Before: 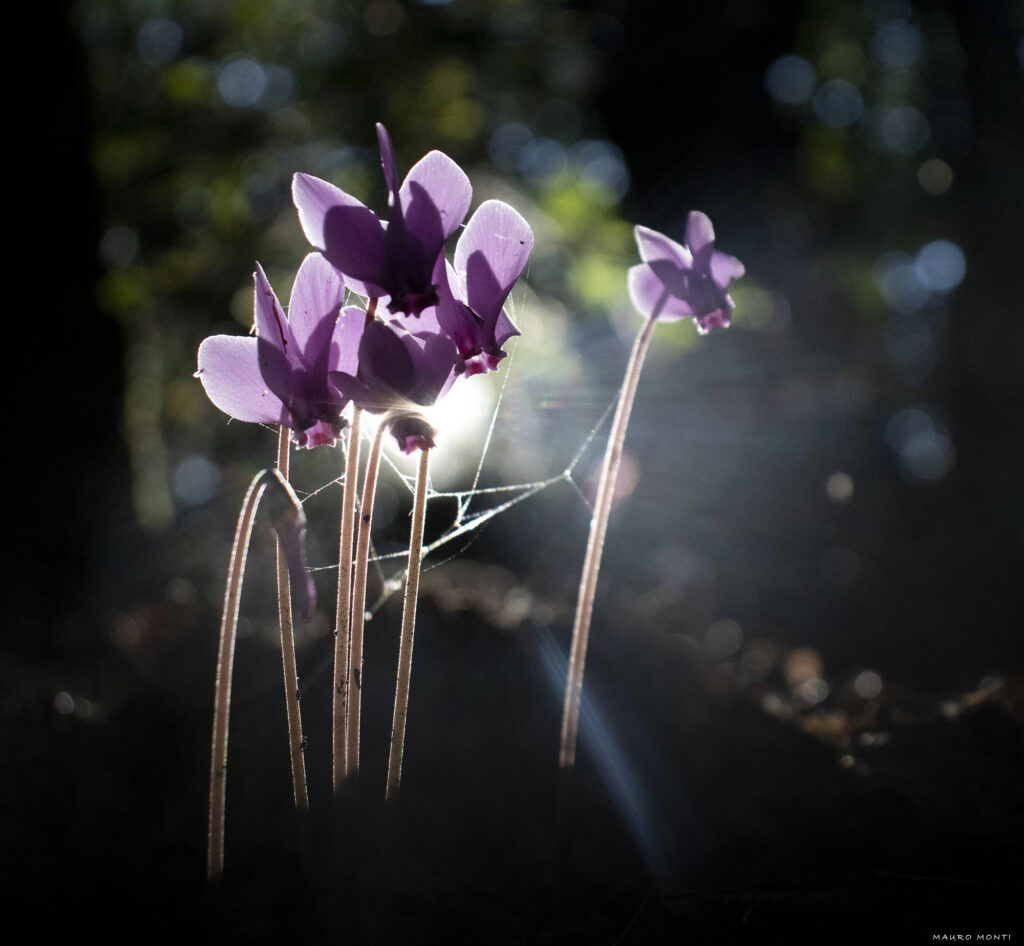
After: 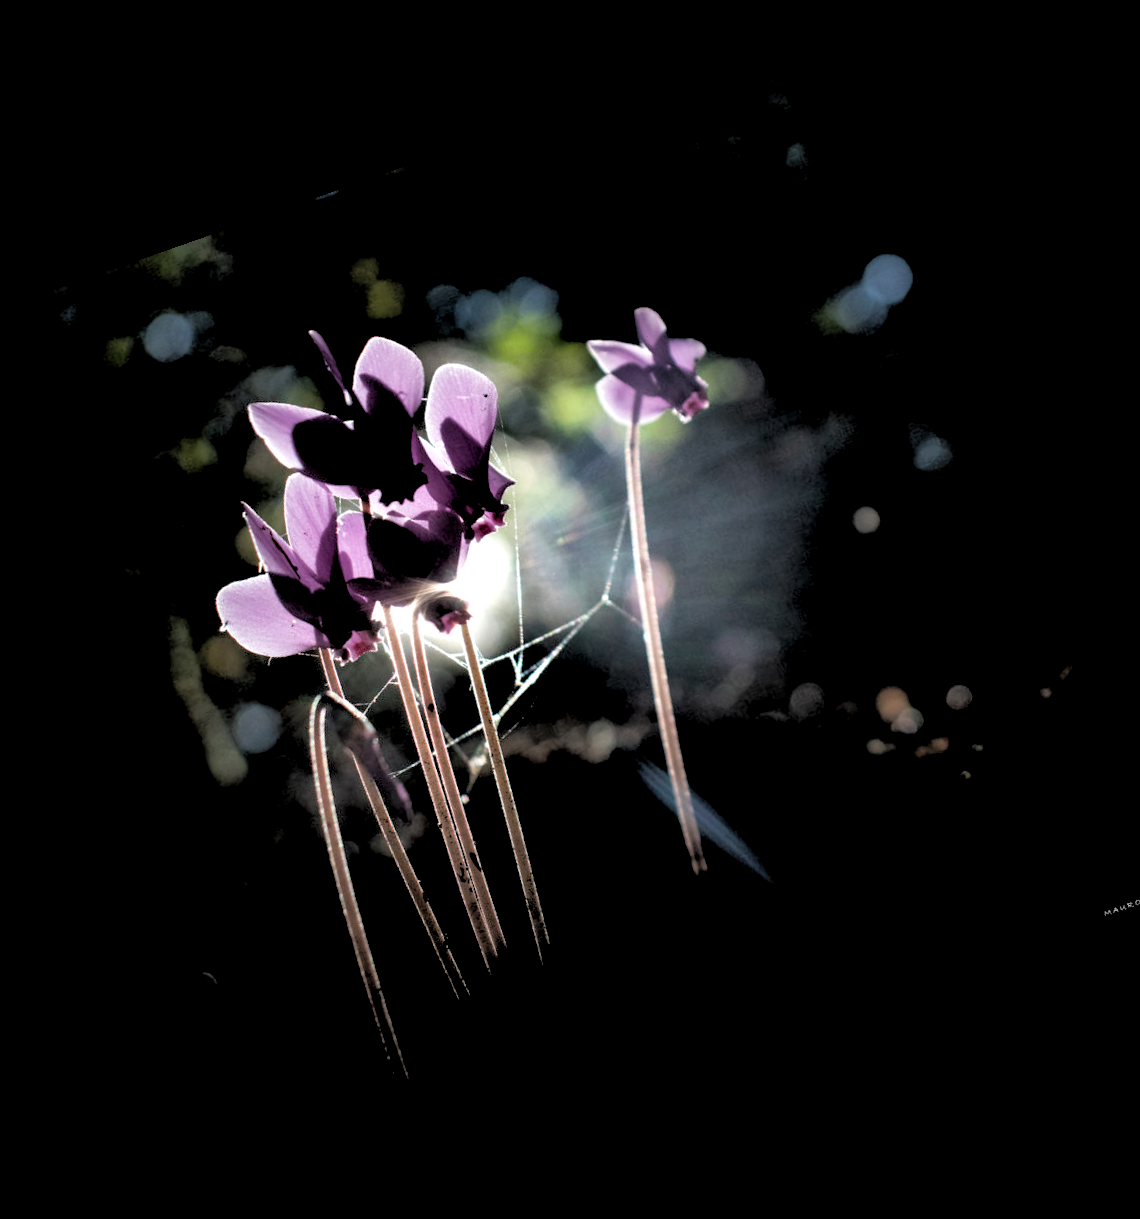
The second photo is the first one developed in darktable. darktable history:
local contrast: mode bilateral grid, contrast 20, coarseness 50, detail 161%, midtone range 0.2
crop and rotate: angle 19.43°, left 6.812%, right 4.125%, bottom 1.087%
rgb levels: levels [[0.034, 0.472, 0.904], [0, 0.5, 1], [0, 0.5, 1]]
